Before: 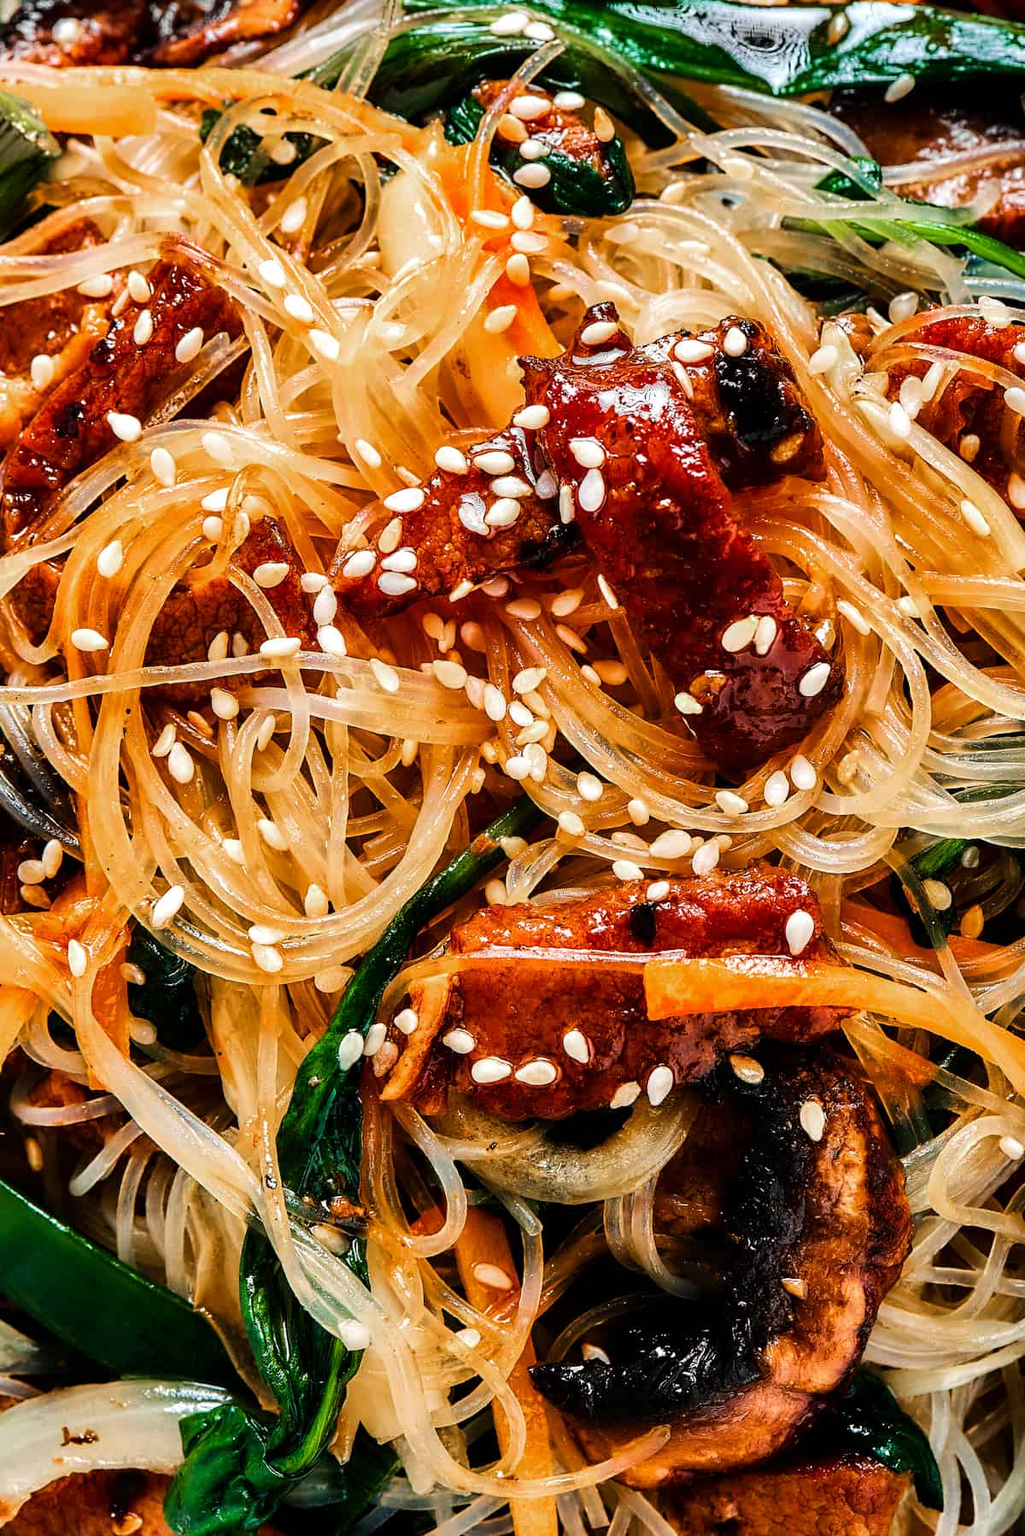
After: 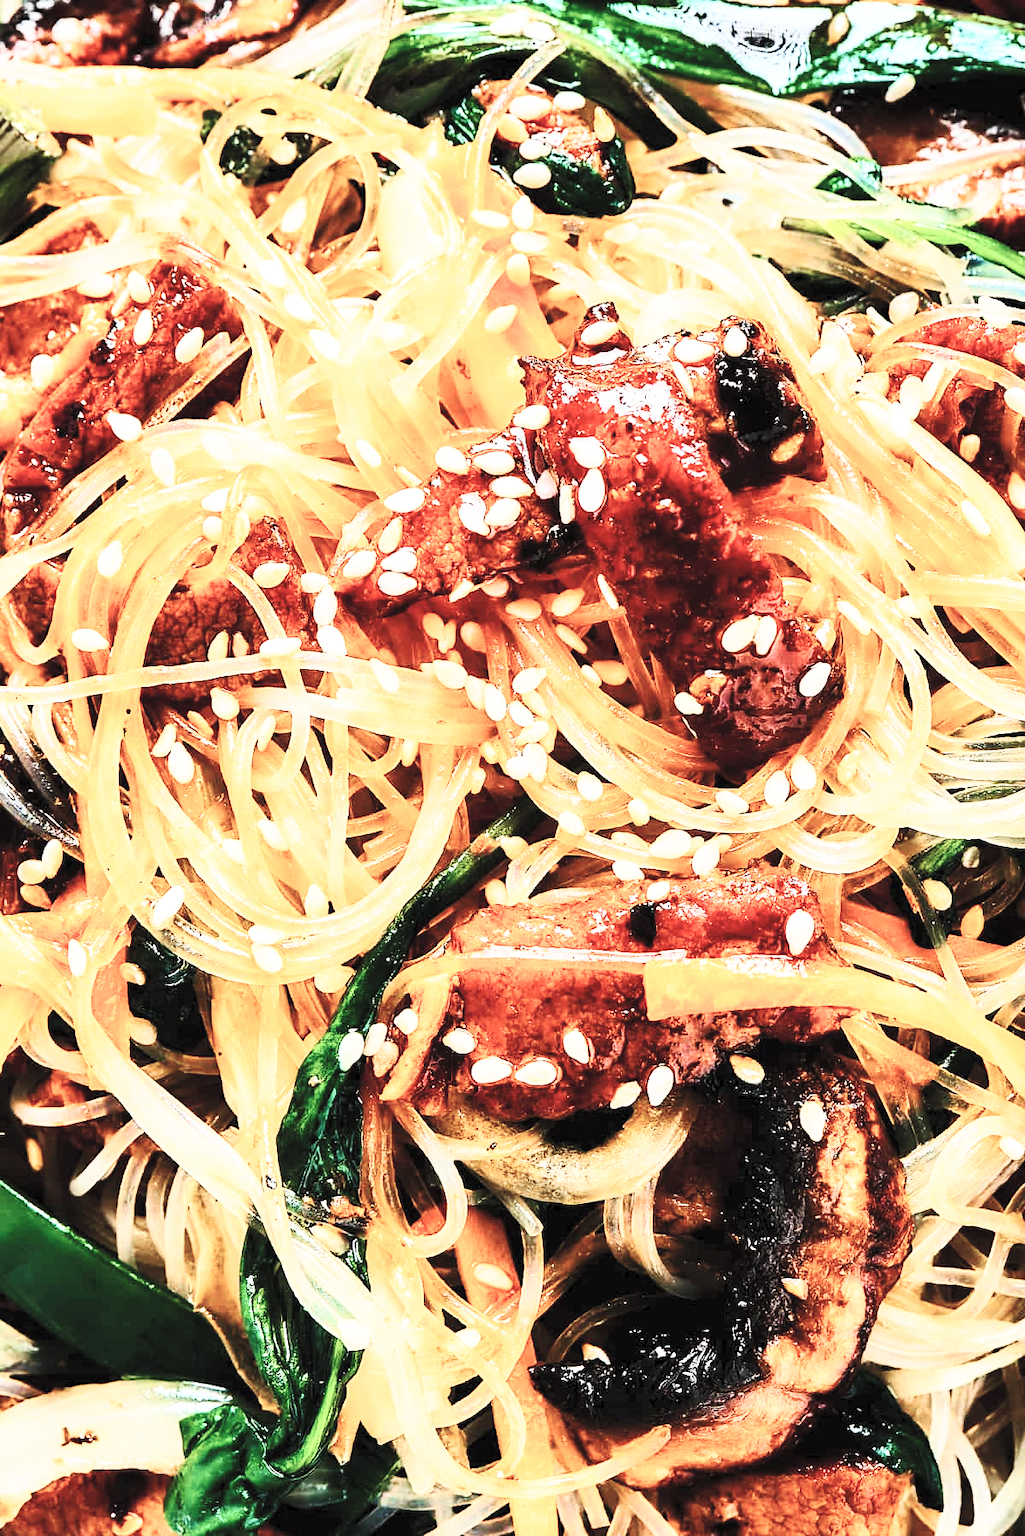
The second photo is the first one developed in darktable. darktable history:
color balance: input saturation 80.07%
base curve: curves: ch0 [(0, 0) (0.028, 0.03) (0.121, 0.232) (0.46, 0.748) (0.859, 0.968) (1, 1)], preserve colors none
contrast brightness saturation: contrast 0.39, brightness 0.53
